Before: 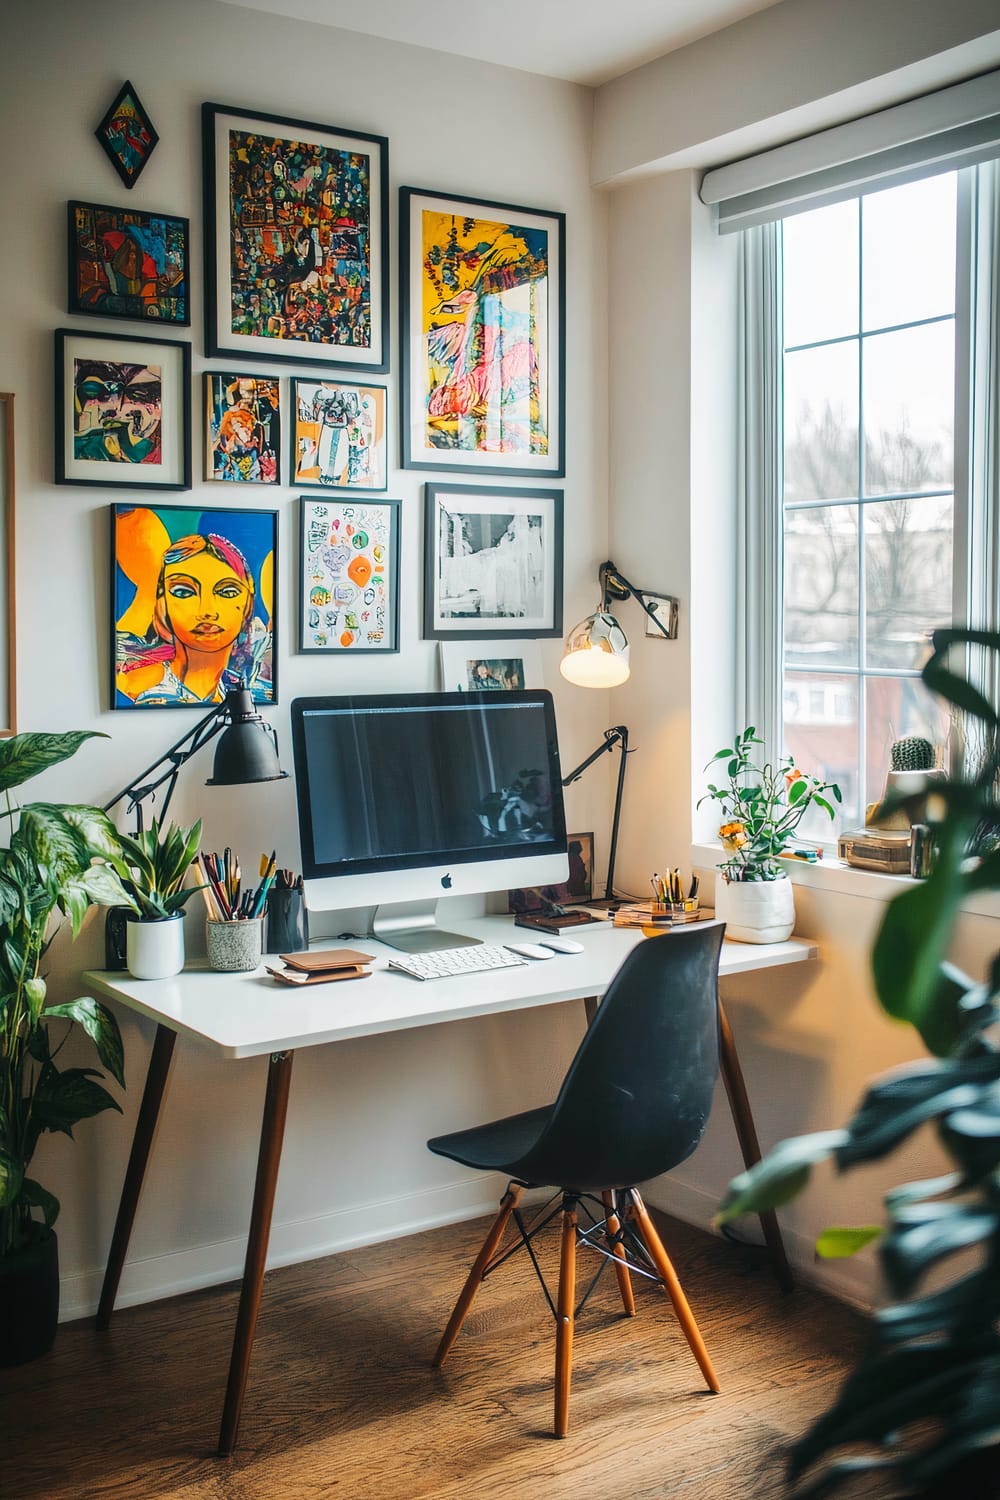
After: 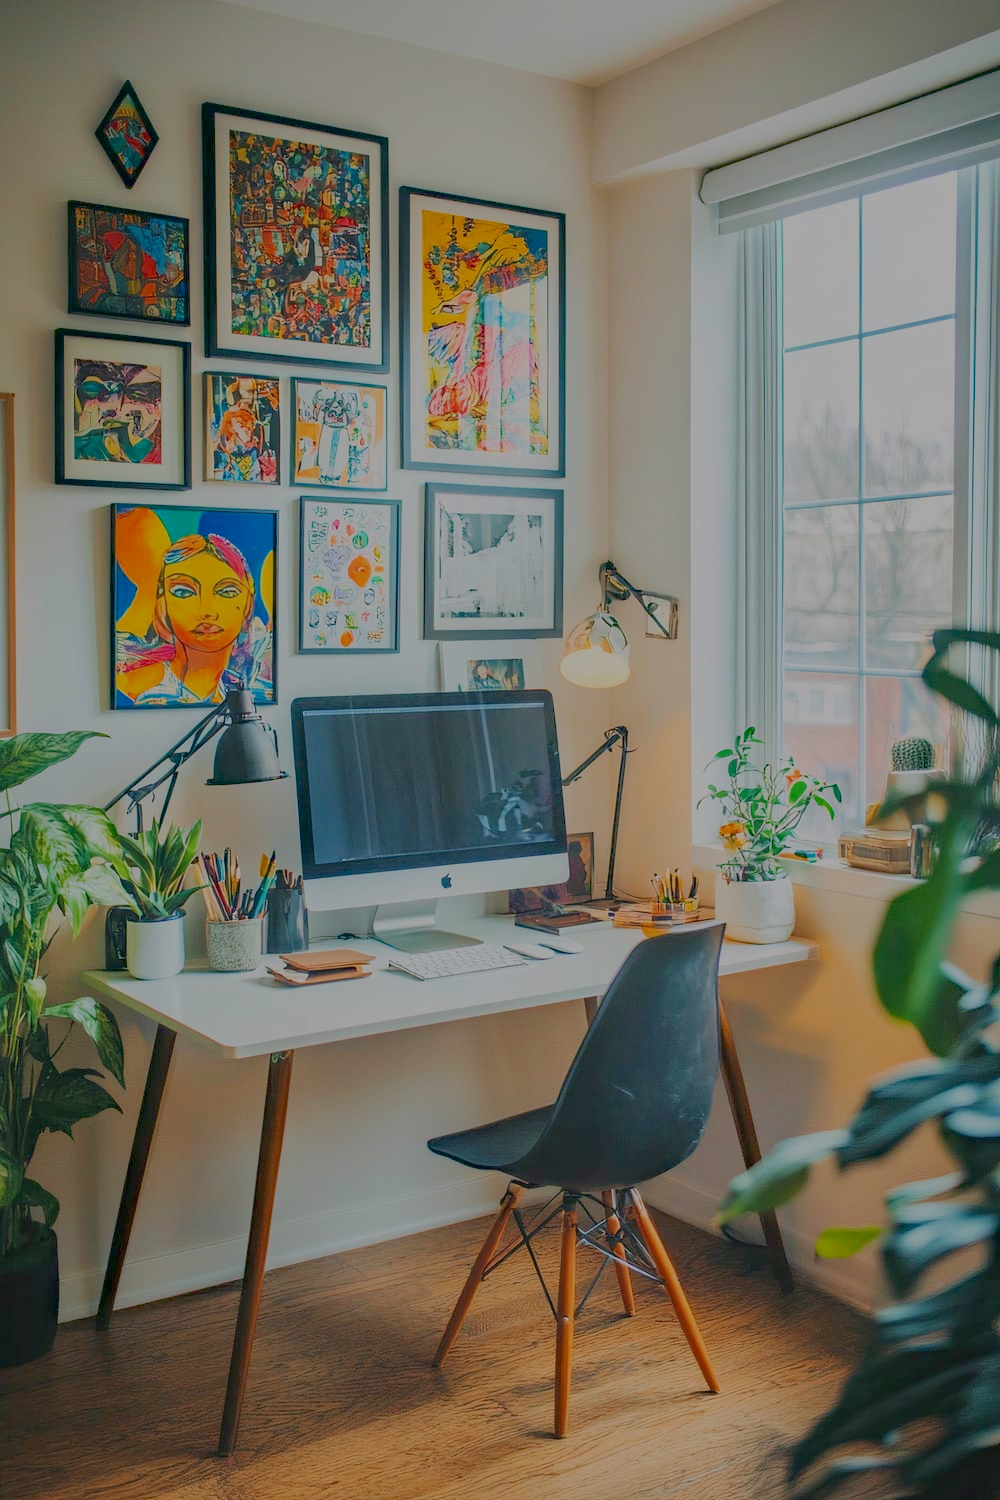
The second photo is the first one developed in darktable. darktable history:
filmic rgb: black relative exposure -13.97 EV, white relative exposure 7.97 EV, hardness 3.74, latitude 49.69%, contrast 0.503, color science v5 (2021), contrast in shadows safe, contrast in highlights safe
tone equalizer: edges refinement/feathering 500, mask exposure compensation -1.57 EV, preserve details no
haze removal: compatibility mode true, adaptive false
